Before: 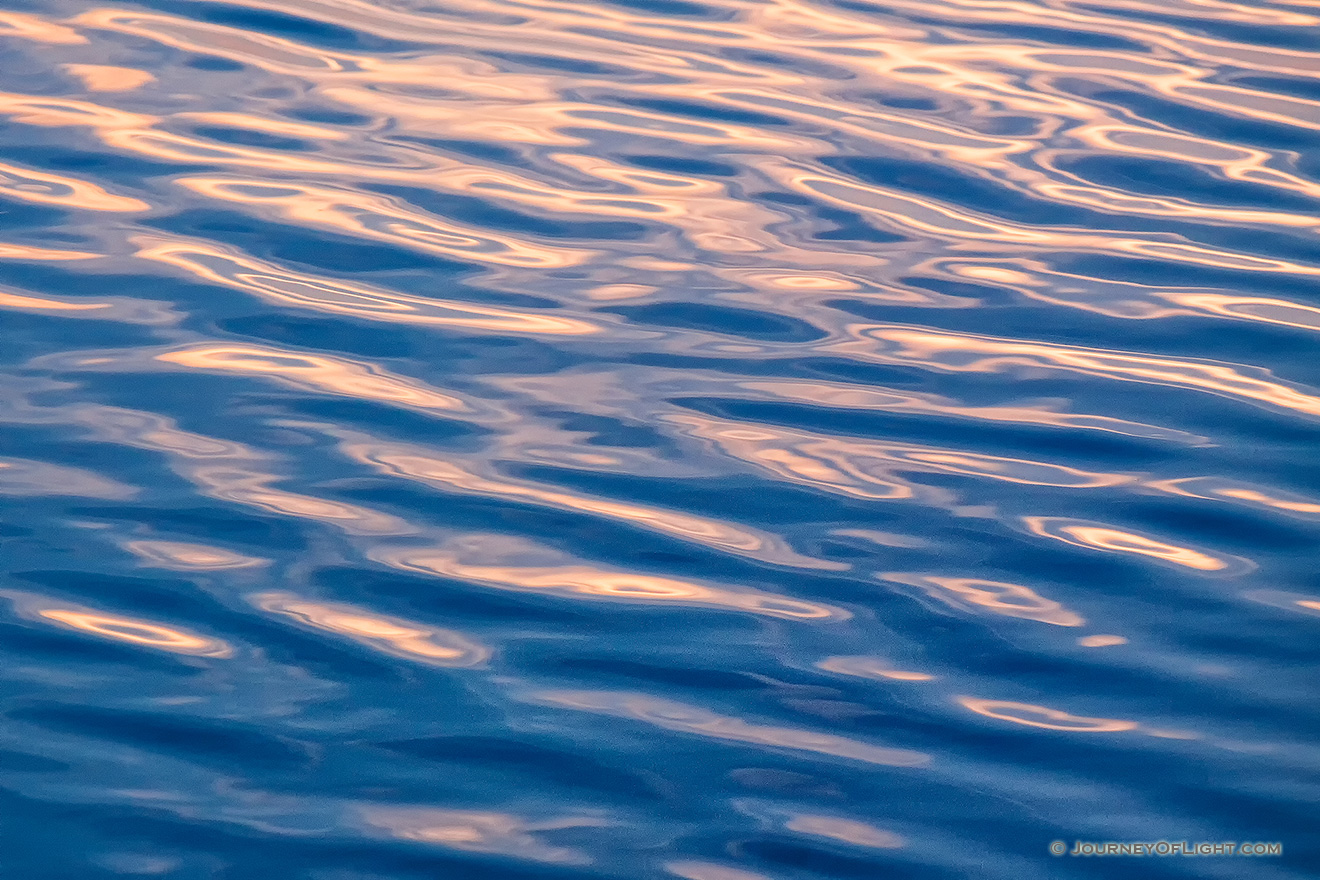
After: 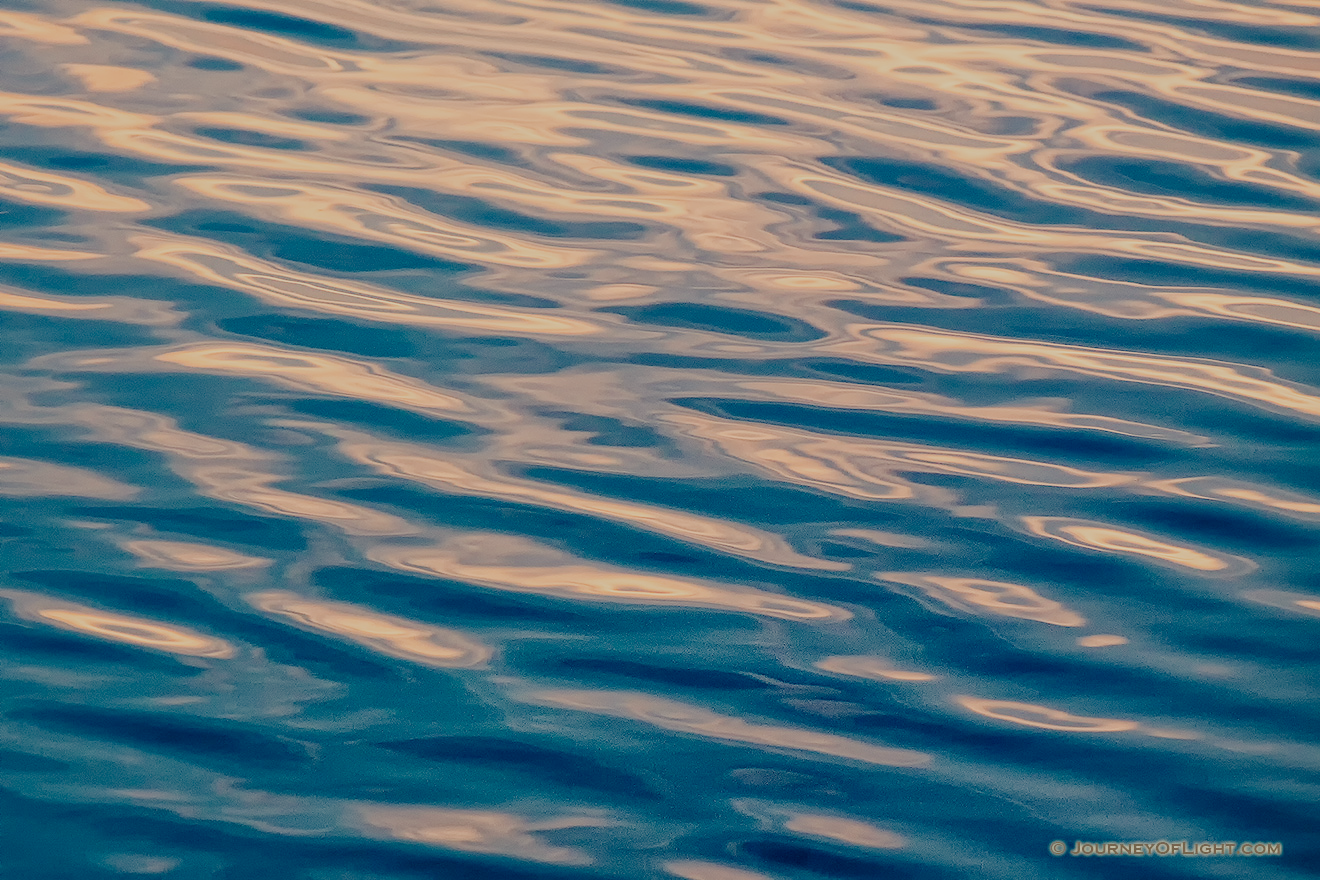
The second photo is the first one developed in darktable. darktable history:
filmic rgb: middle gray luminance 18%, black relative exposure -7.5 EV, white relative exposure 8.5 EV, threshold 6 EV, target black luminance 0%, hardness 2.23, latitude 18.37%, contrast 0.878, highlights saturation mix 5%, shadows ↔ highlights balance 10.15%, add noise in highlights 0, preserve chrominance no, color science v3 (2019), use custom middle-gray values true, iterations of high-quality reconstruction 0, contrast in highlights soft, enable highlight reconstruction true
sharpen: amount 0.2
white balance: red 1.123, blue 0.83
